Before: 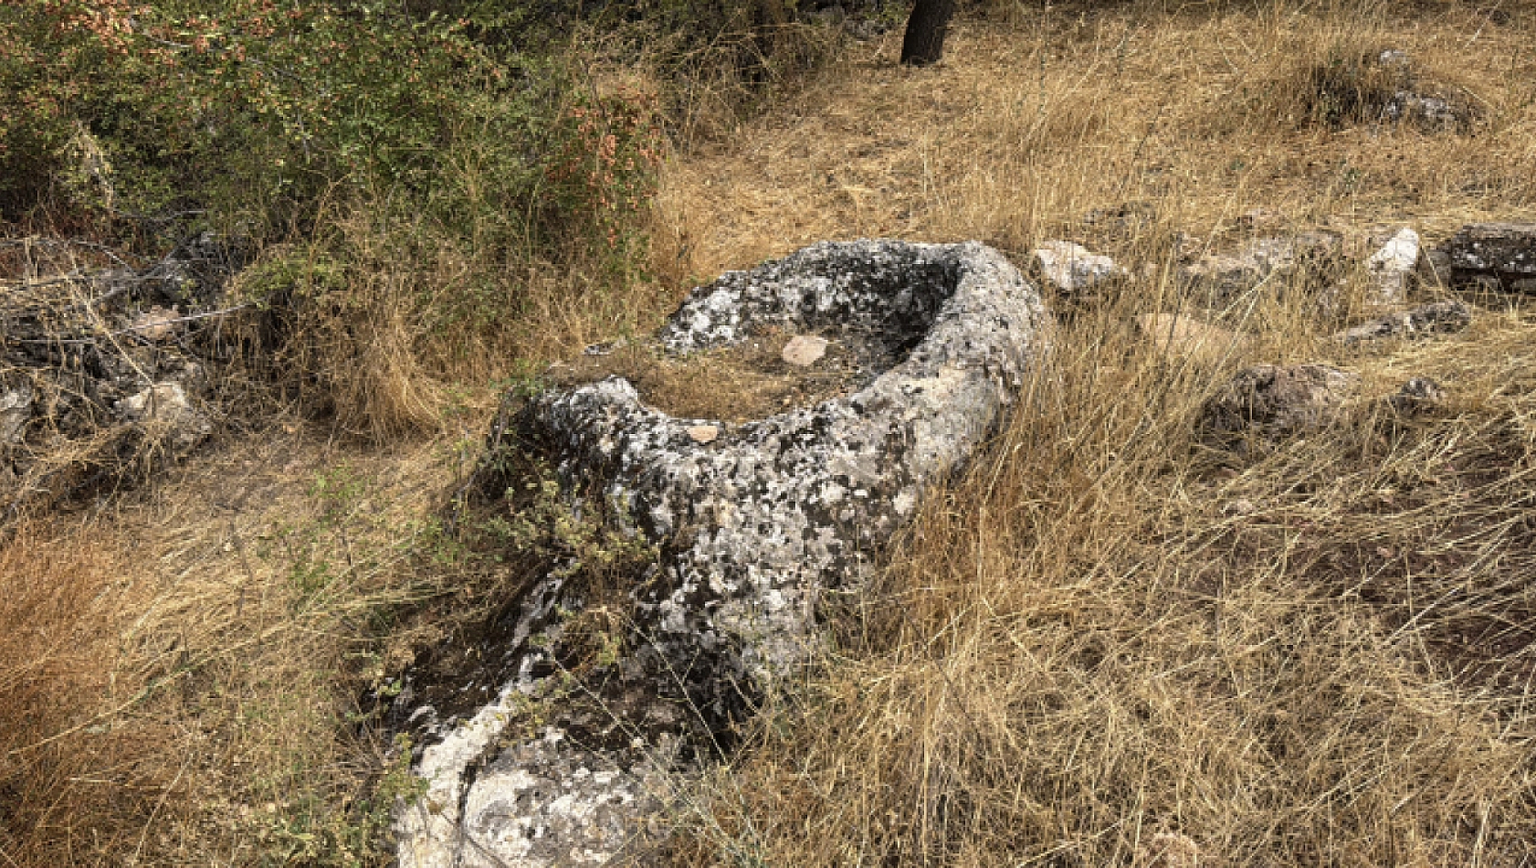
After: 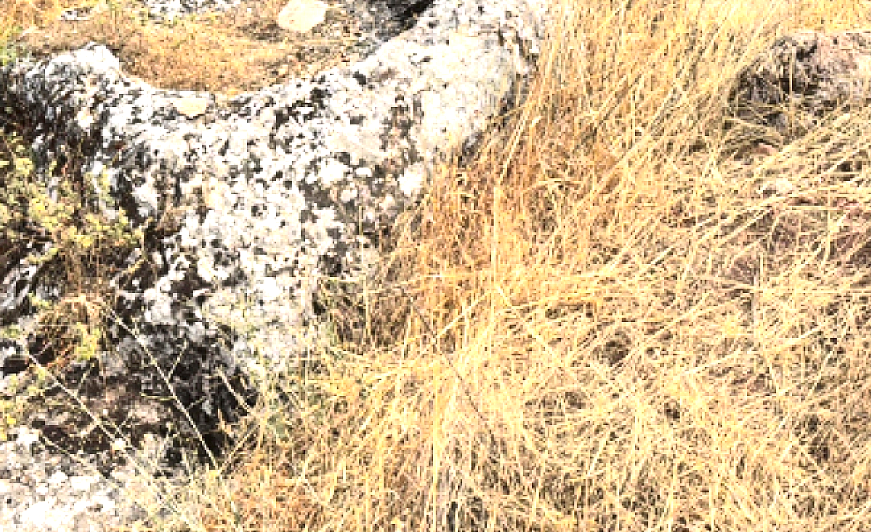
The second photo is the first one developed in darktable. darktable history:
crop: left 34.479%, top 38.822%, right 13.718%, bottom 5.172%
exposure: black level correction 0, exposure 1.2 EV, compensate exposure bias true, compensate highlight preservation false
tone curve: curves: ch0 [(0, 0.003) (0.117, 0.101) (0.257, 0.246) (0.408, 0.432) (0.632, 0.716) (0.795, 0.884) (1, 1)]; ch1 [(0, 0) (0.227, 0.197) (0.405, 0.421) (0.501, 0.501) (0.522, 0.526) (0.546, 0.564) (0.589, 0.602) (0.696, 0.761) (0.976, 0.992)]; ch2 [(0, 0) (0.208, 0.176) (0.377, 0.38) (0.5, 0.5) (0.537, 0.534) (0.571, 0.577) (0.627, 0.64) (0.698, 0.76) (1, 1)], color space Lab, independent channels, preserve colors none
